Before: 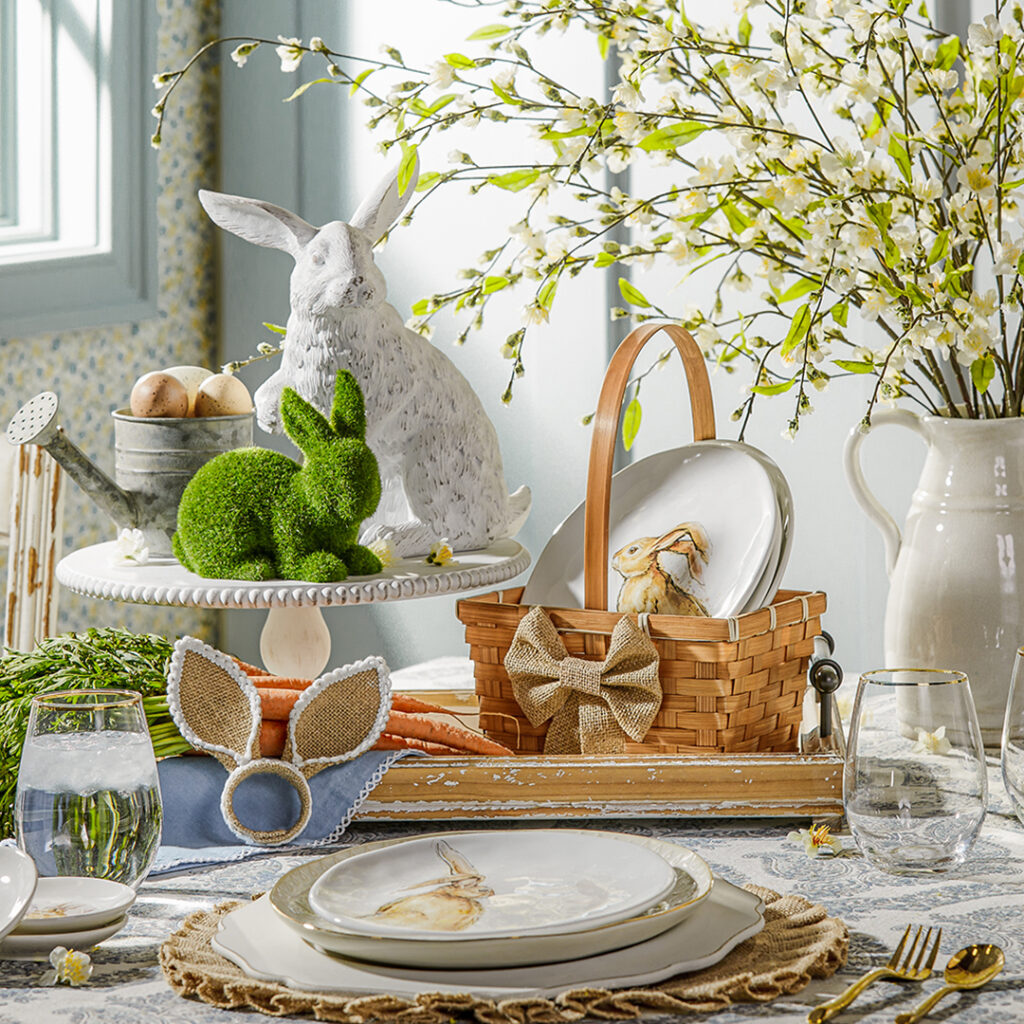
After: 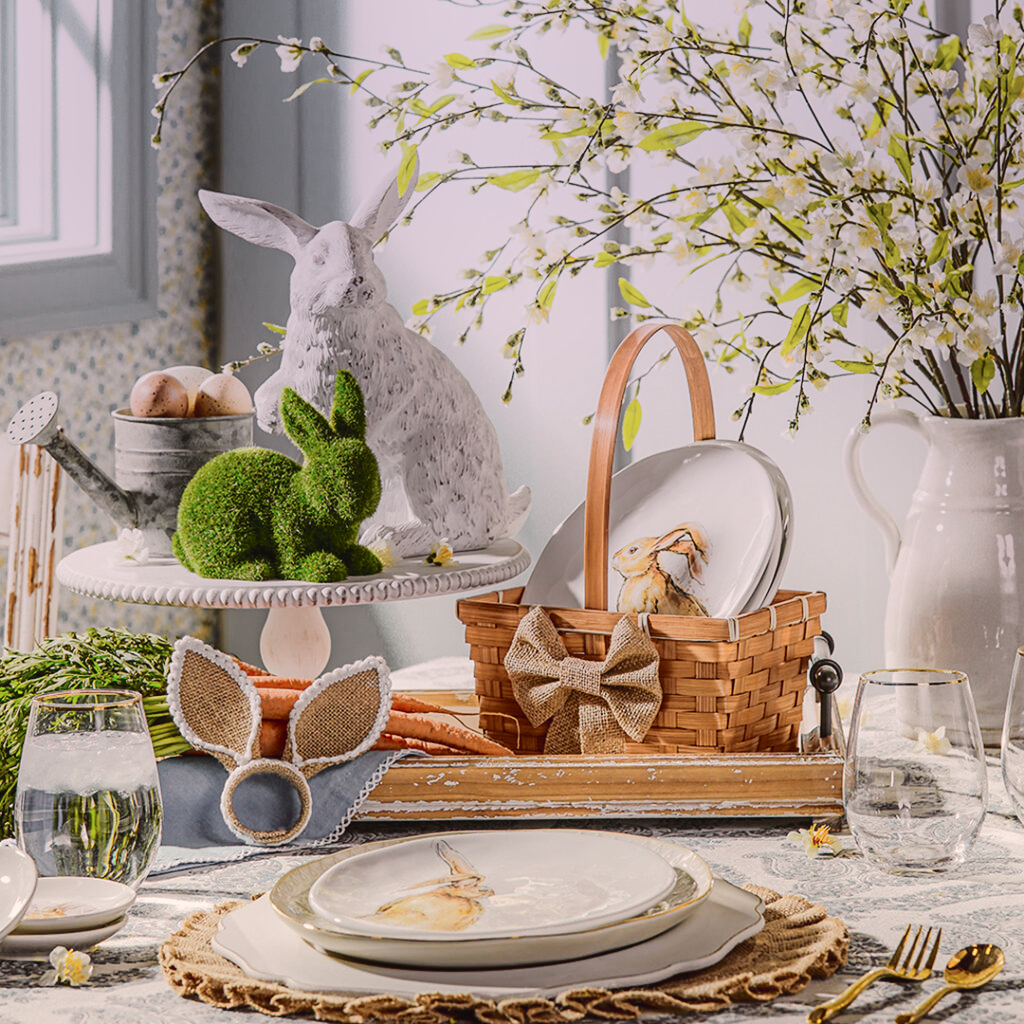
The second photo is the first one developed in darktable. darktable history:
white balance: red 1.045, blue 0.932
shadows and highlights: shadows -40.15, highlights 62.88, soften with gaussian
tone equalizer: on, module defaults
tone curve: curves: ch0 [(0, 0.032) (0.094, 0.08) (0.265, 0.208) (0.41, 0.417) (0.498, 0.496) (0.638, 0.673) (0.845, 0.828) (0.994, 0.964)]; ch1 [(0, 0) (0.161, 0.092) (0.37, 0.302) (0.417, 0.434) (0.492, 0.502) (0.576, 0.589) (0.644, 0.638) (0.725, 0.765) (1, 1)]; ch2 [(0, 0) (0.352, 0.403) (0.45, 0.469) (0.521, 0.515) (0.55, 0.528) (0.589, 0.576) (1, 1)], color space Lab, independent channels, preserve colors none
graduated density: hue 238.83°, saturation 50%
